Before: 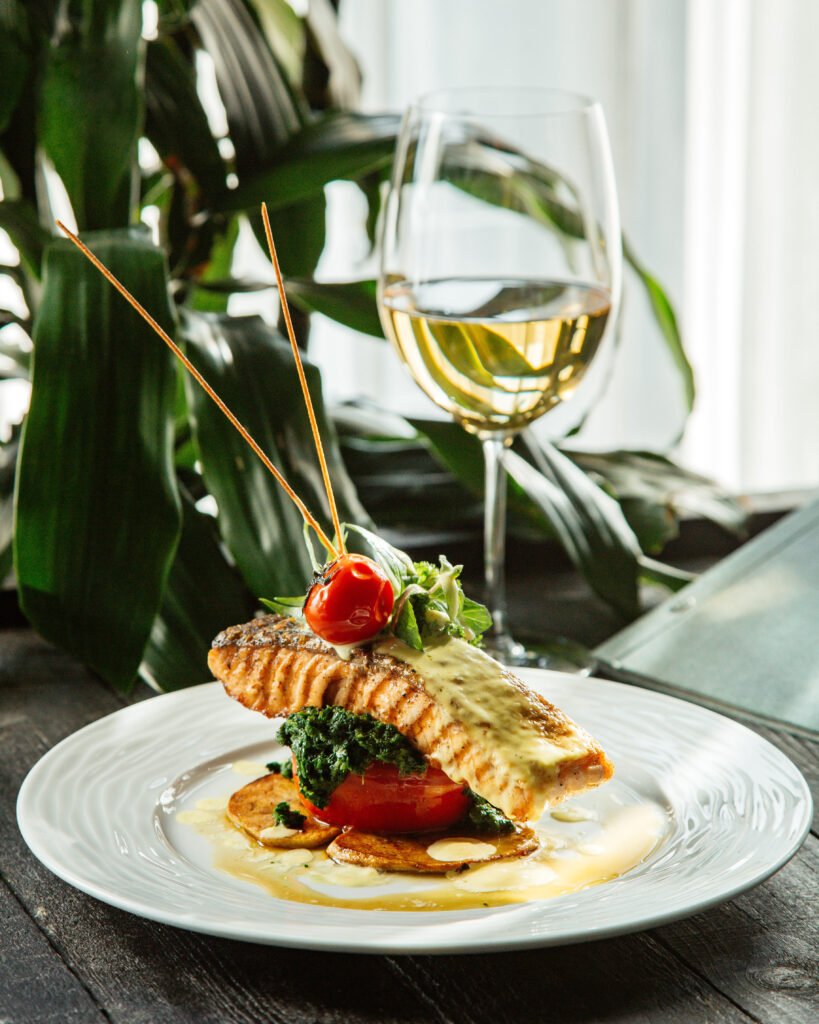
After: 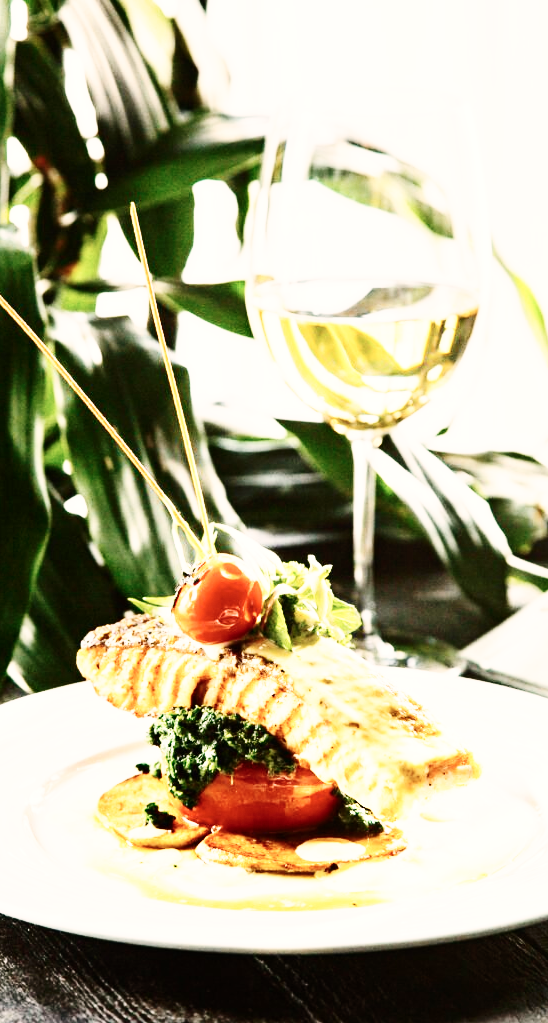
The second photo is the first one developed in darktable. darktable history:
exposure: black level correction 0, exposure 1 EV, compensate highlight preservation false
contrast brightness saturation: contrast 0.223
sharpen: radius 2.866, amount 0.866, threshold 47.176
crop and rotate: left 16.052%, right 17.017%
tone equalizer: -8 EV 0.283 EV, -7 EV 0.4 EV, -6 EV 0.383 EV, -5 EV 0.218 EV, -3 EV -0.245 EV, -2 EV -0.433 EV, -1 EV -0.411 EV, +0 EV -0.261 EV
color correction: highlights a* 5.53, highlights b* 5.15, saturation 0.683
base curve: curves: ch0 [(0, 0) (0, 0) (0.002, 0.001) (0.008, 0.003) (0.019, 0.011) (0.037, 0.037) (0.064, 0.11) (0.102, 0.232) (0.152, 0.379) (0.216, 0.524) (0.296, 0.665) (0.394, 0.789) (0.512, 0.881) (0.651, 0.945) (0.813, 0.986) (1, 1)], preserve colors none
